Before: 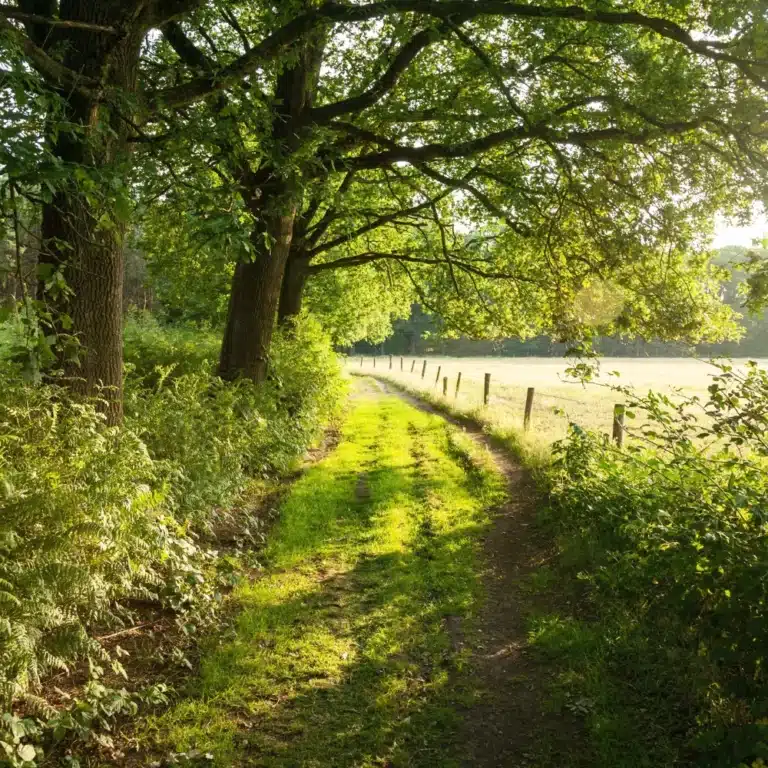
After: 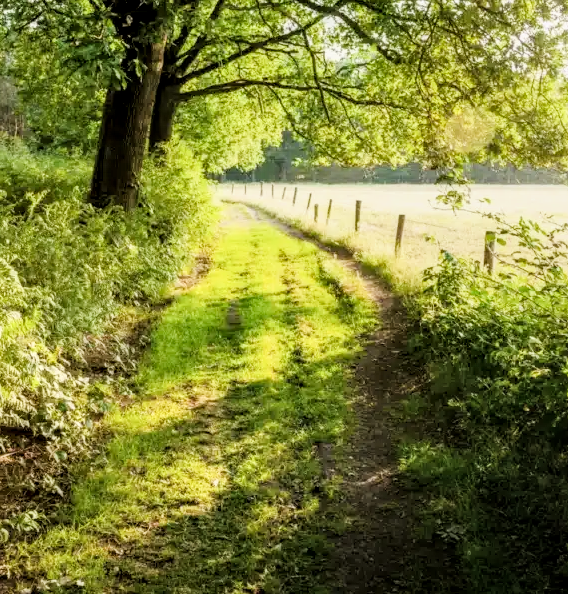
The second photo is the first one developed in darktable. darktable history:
exposure: exposure 0.202 EV, compensate highlight preservation false
crop: left 16.868%, top 22.606%, right 9.09%
local contrast: detail 130%
filmic rgb: black relative exposure -7.65 EV, white relative exposure 4.56 EV, hardness 3.61, iterations of high-quality reconstruction 0
tone equalizer: -8 EV -0.714 EV, -7 EV -0.707 EV, -6 EV -0.597 EV, -5 EV -0.424 EV, -3 EV 0.382 EV, -2 EV 0.6 EV, -1 EV 0.677 EV, +0 EV 0.751 EV
